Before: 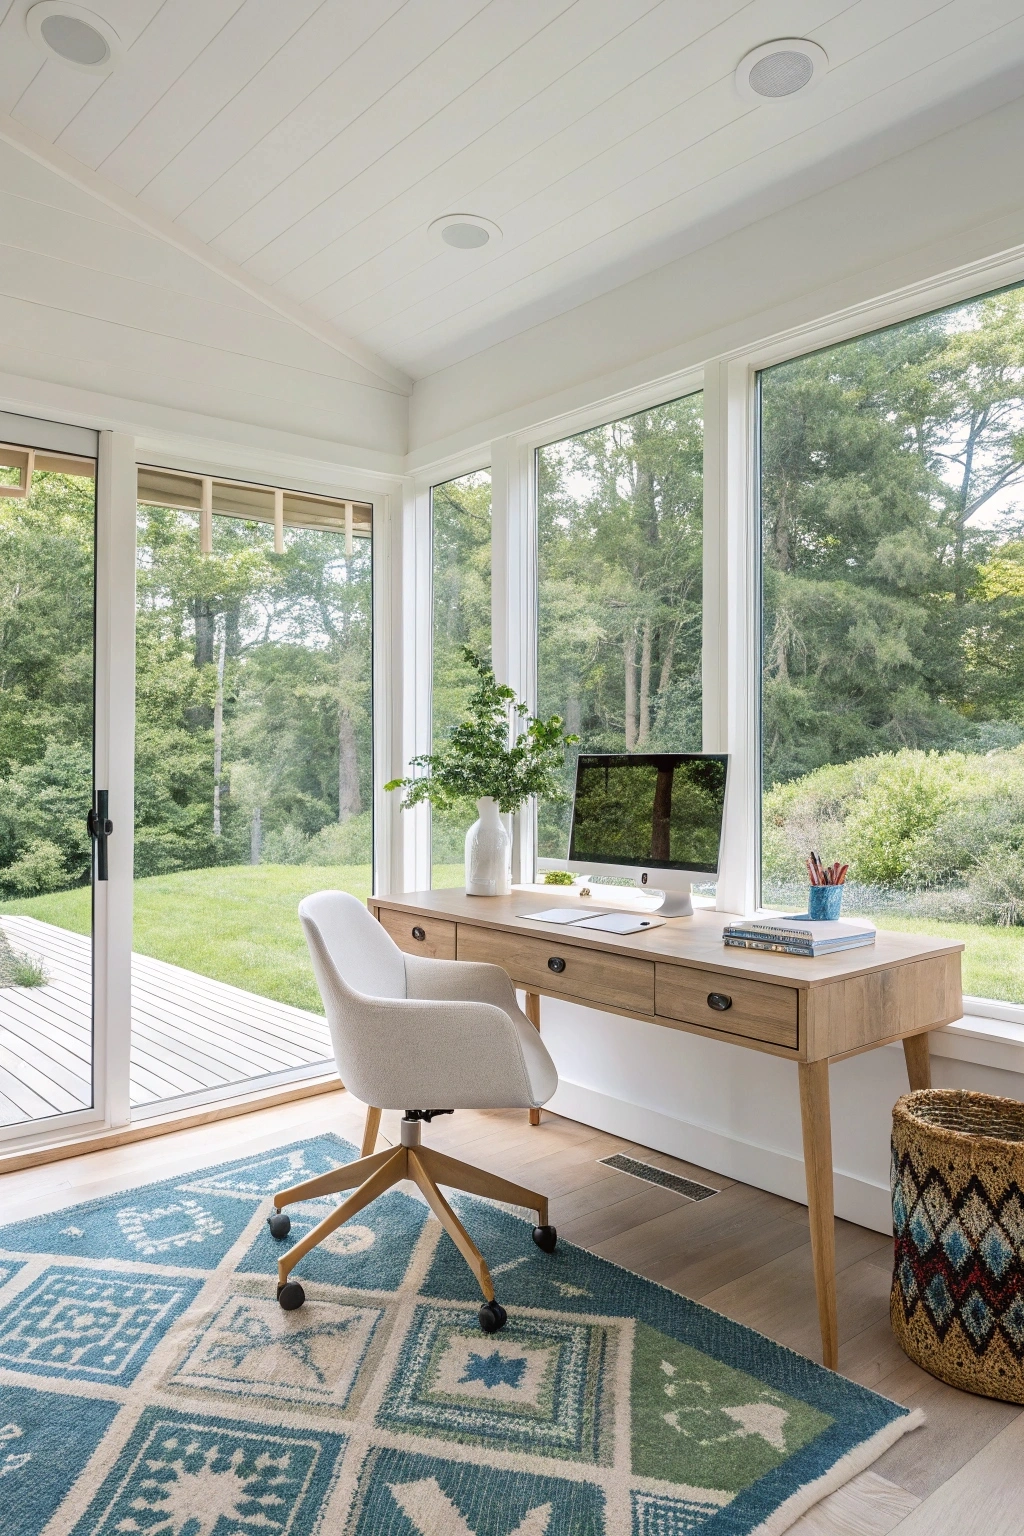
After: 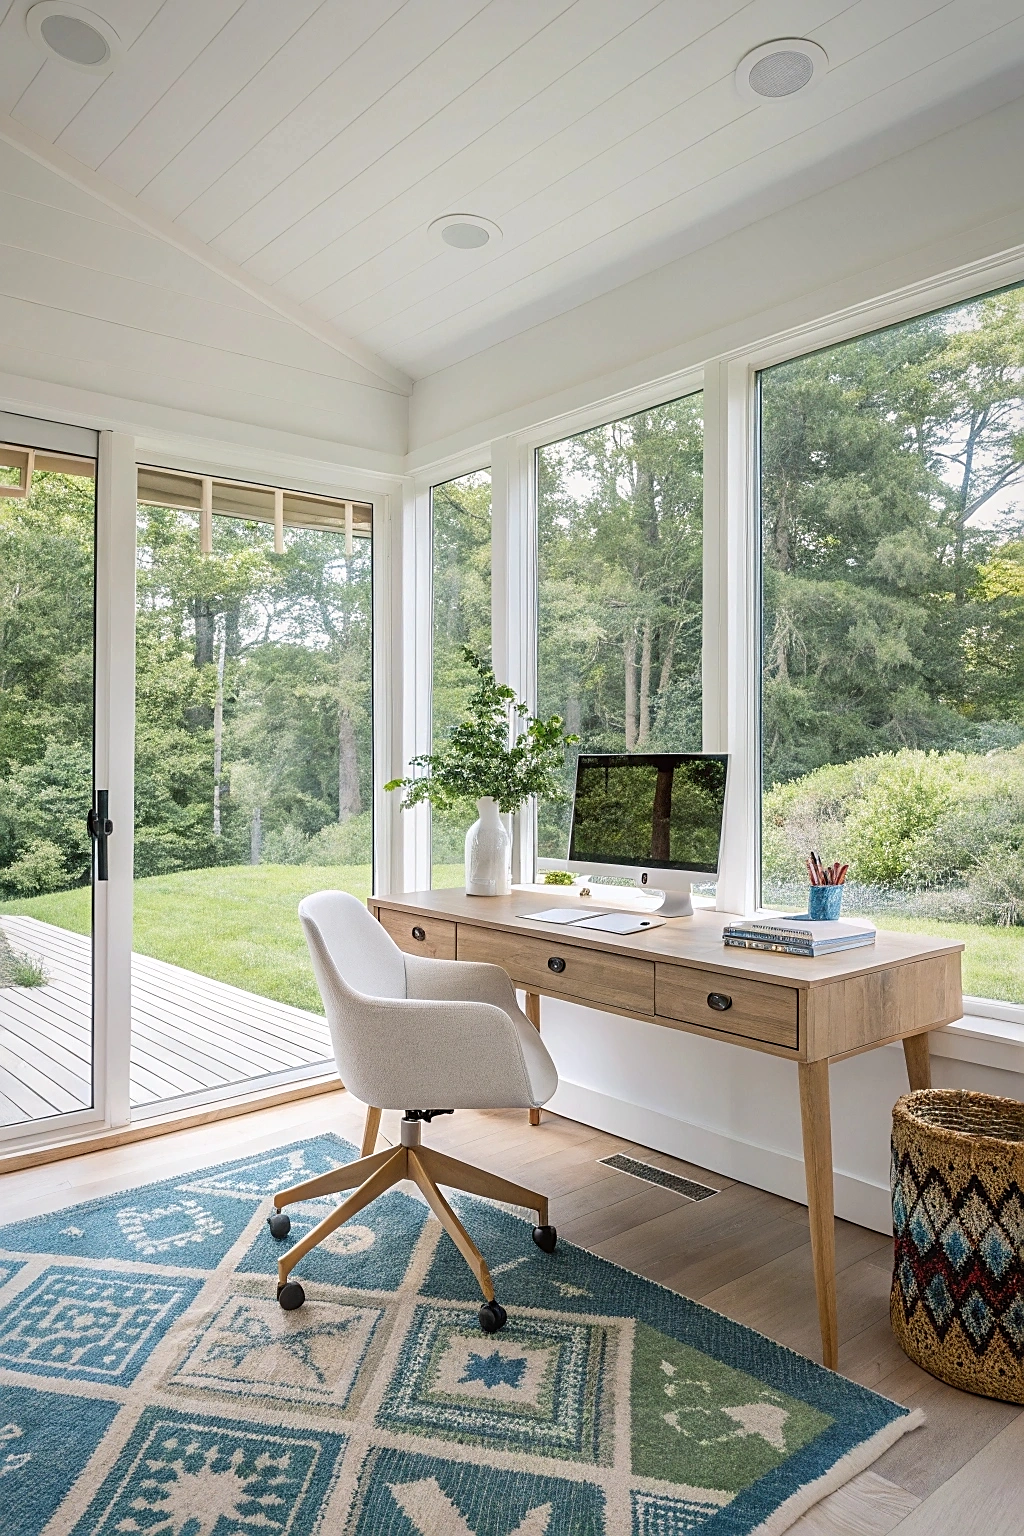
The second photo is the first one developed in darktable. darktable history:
vignetting: brightness -0.227, saturation 0.131, automatic ratio true
sharpen: on, module defaults
